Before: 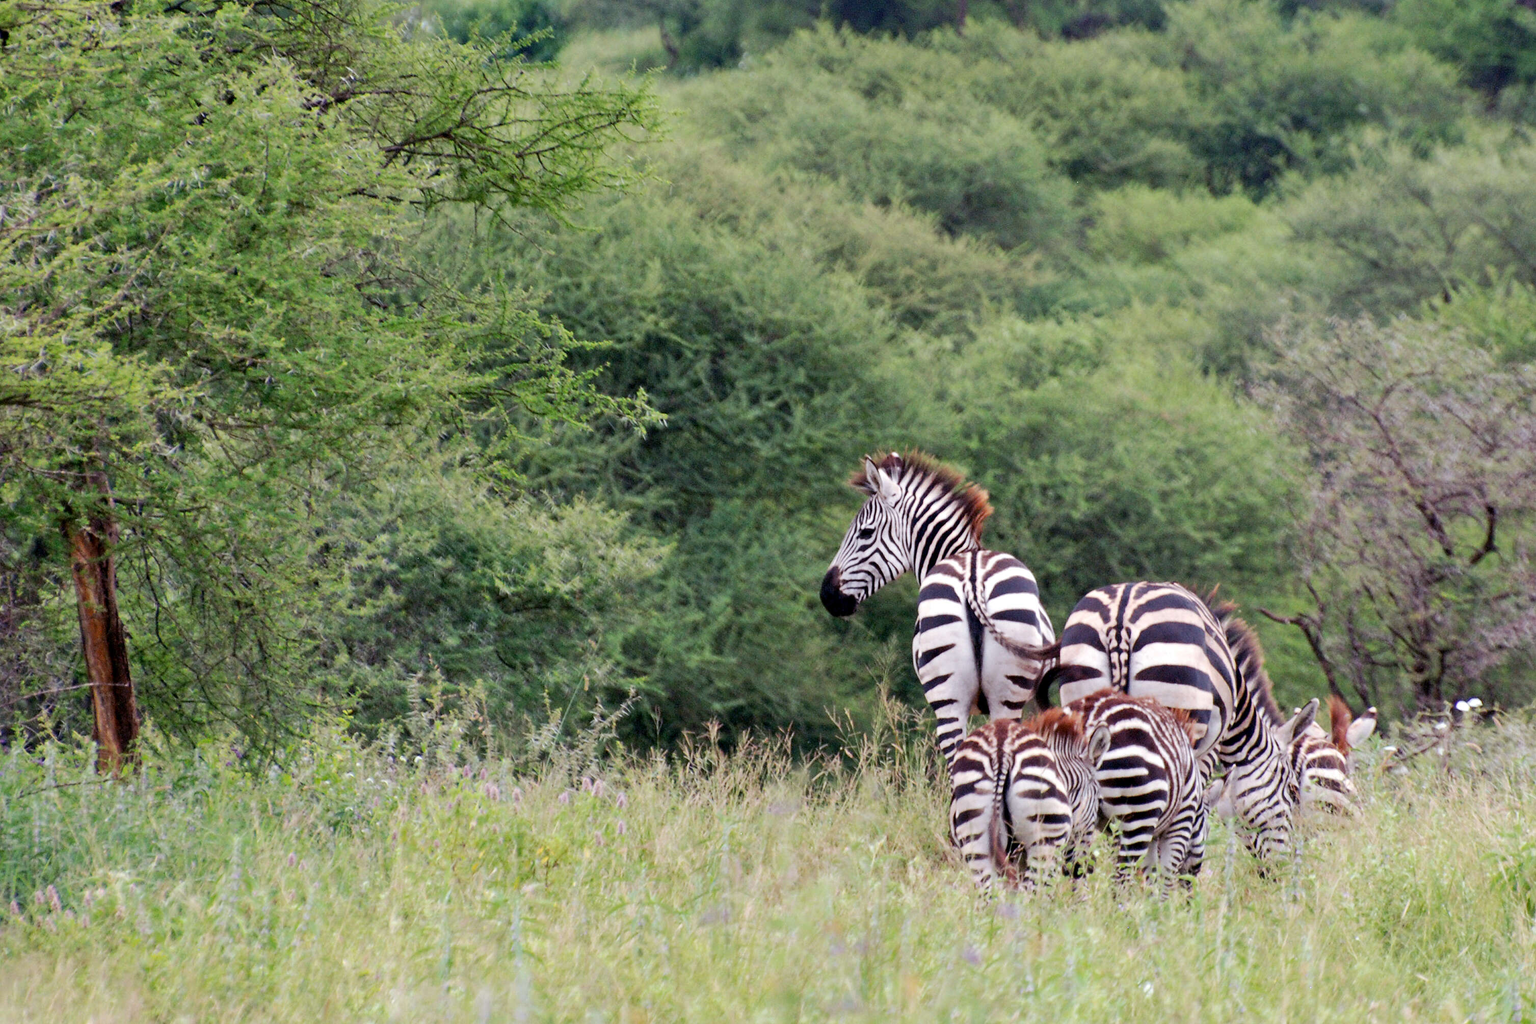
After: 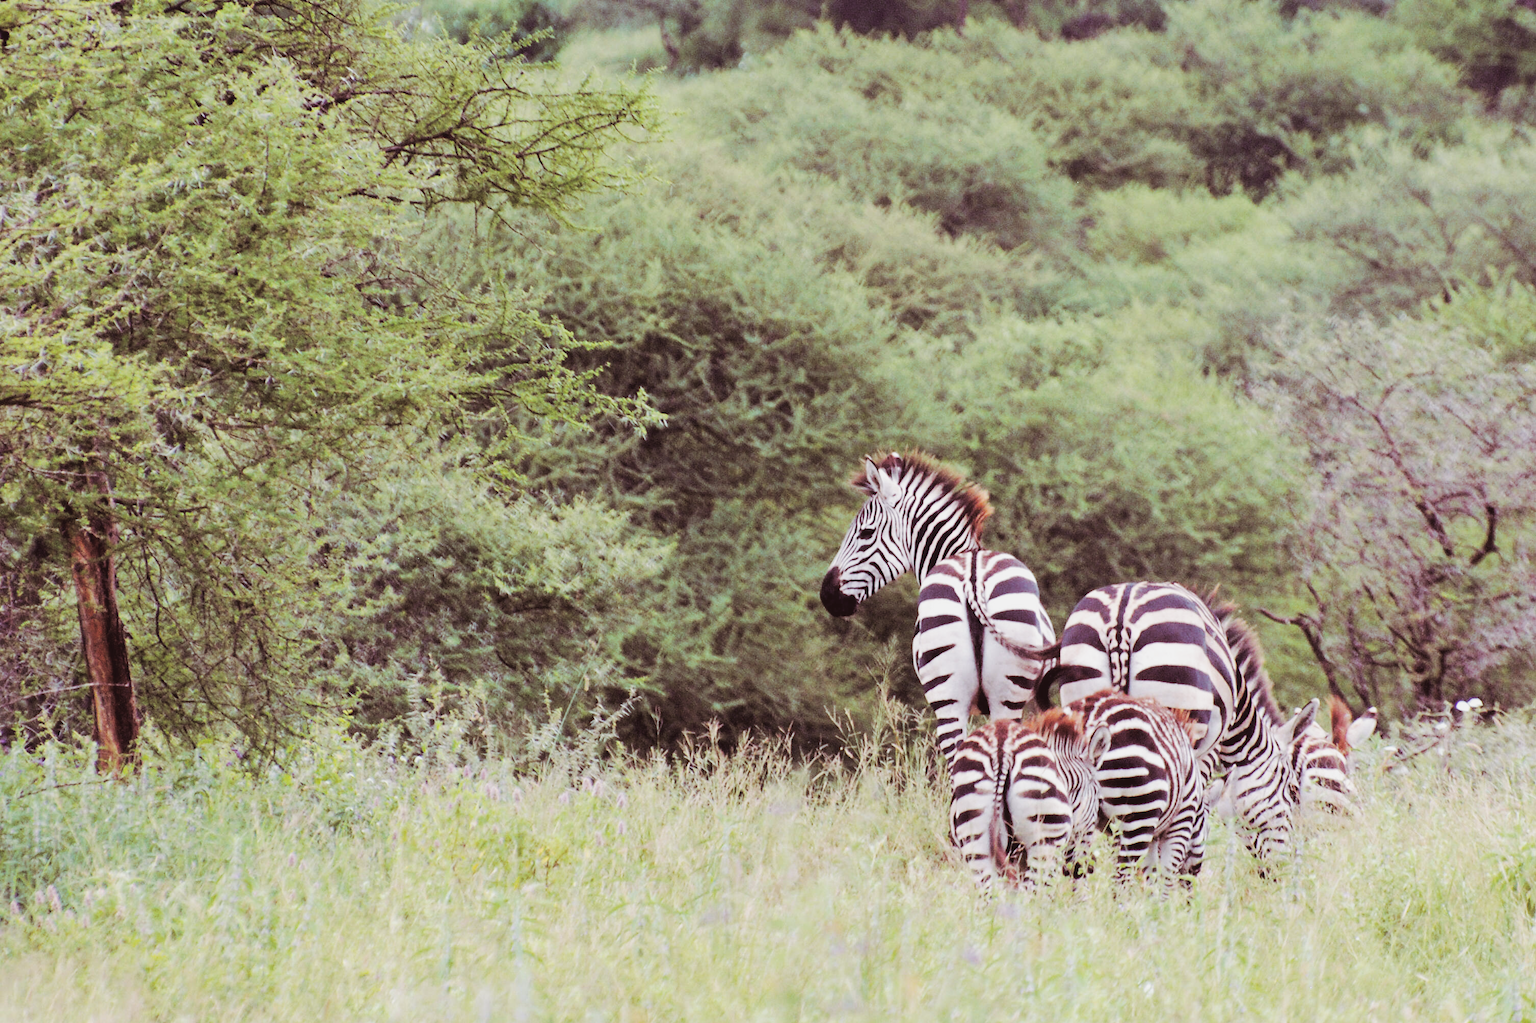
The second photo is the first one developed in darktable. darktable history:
base curve: curves: ch0 [(0, 0.007) (0.028, 0.063) (0.121, 0.311) (0.46, 0.743) (0.859, 0.957) (1, 1)], preserve colors none
split-toning: shadows › saturation 0.41, highlights › saturation 0, compress 33.55%
color contrast: green-magenta contrast 0.96
exposure: exposure -0.582 EV, compensate highlight preservation false
